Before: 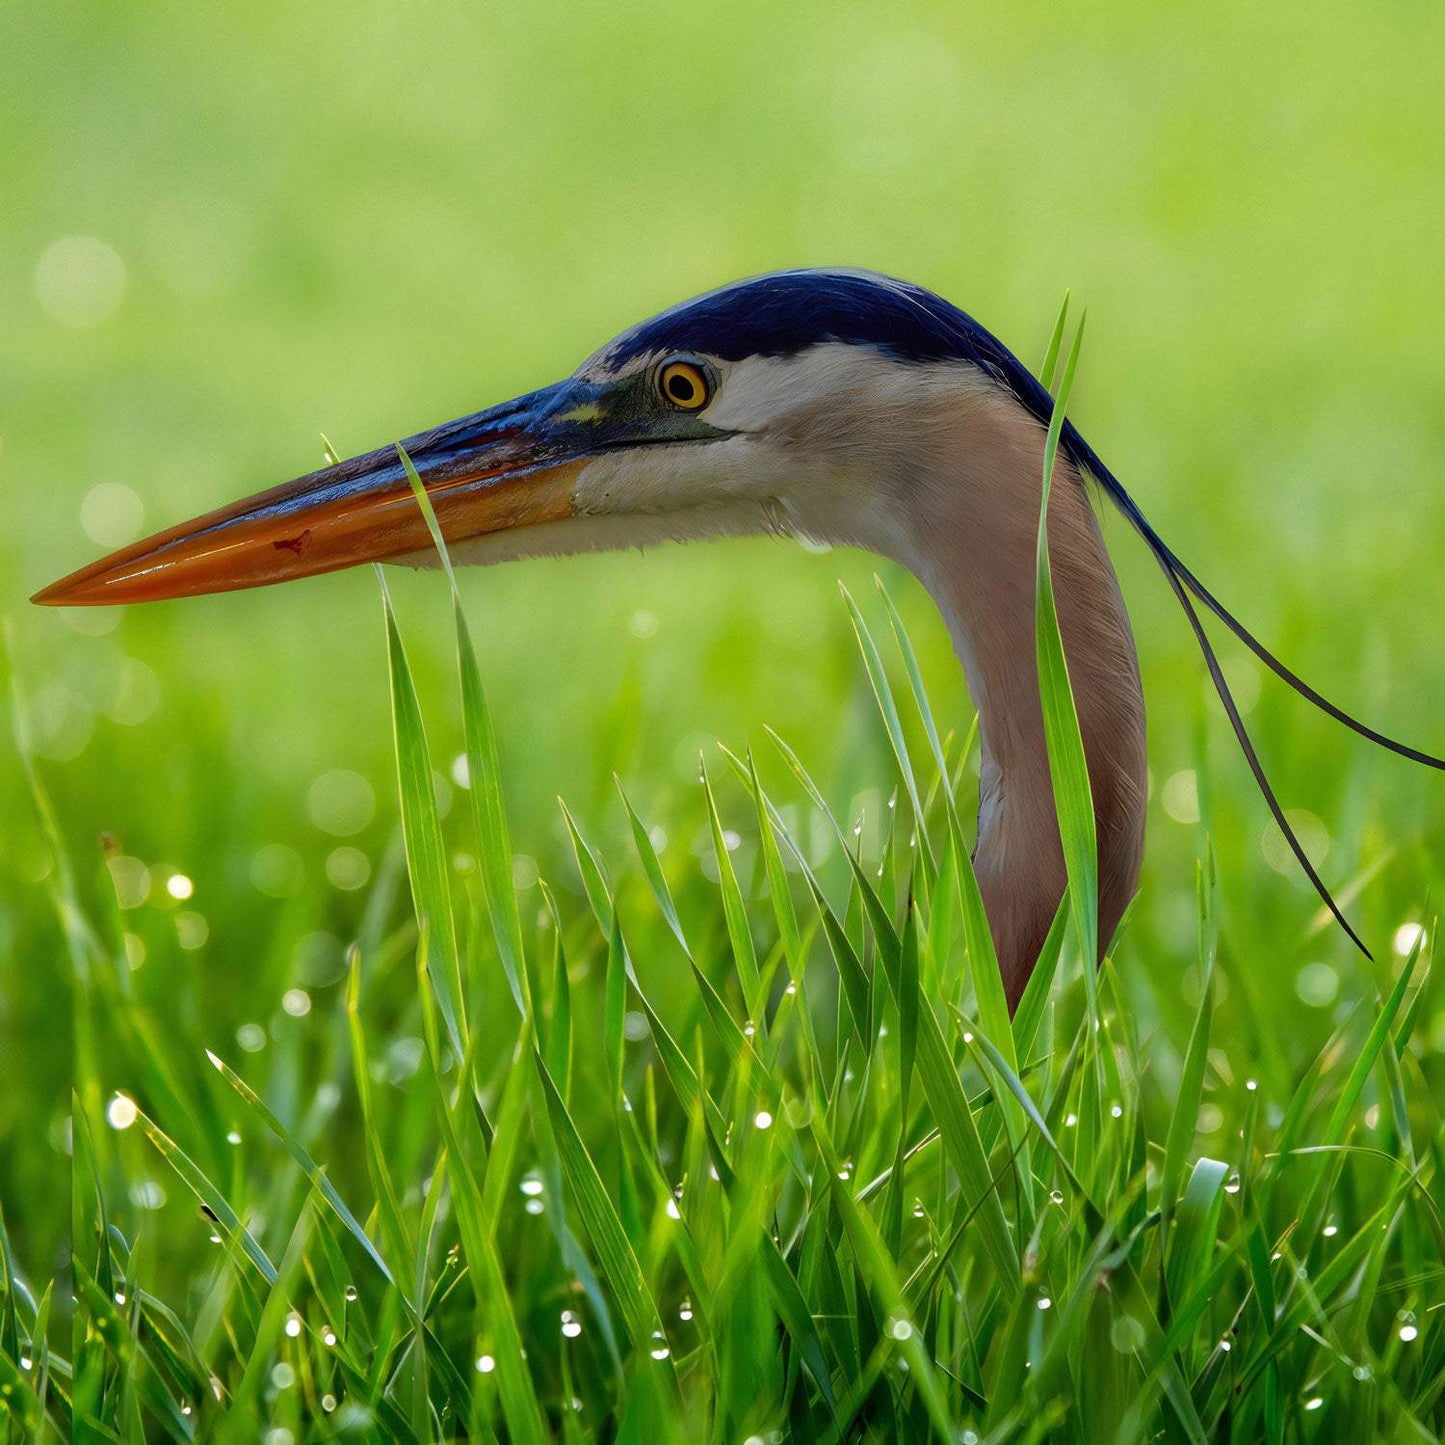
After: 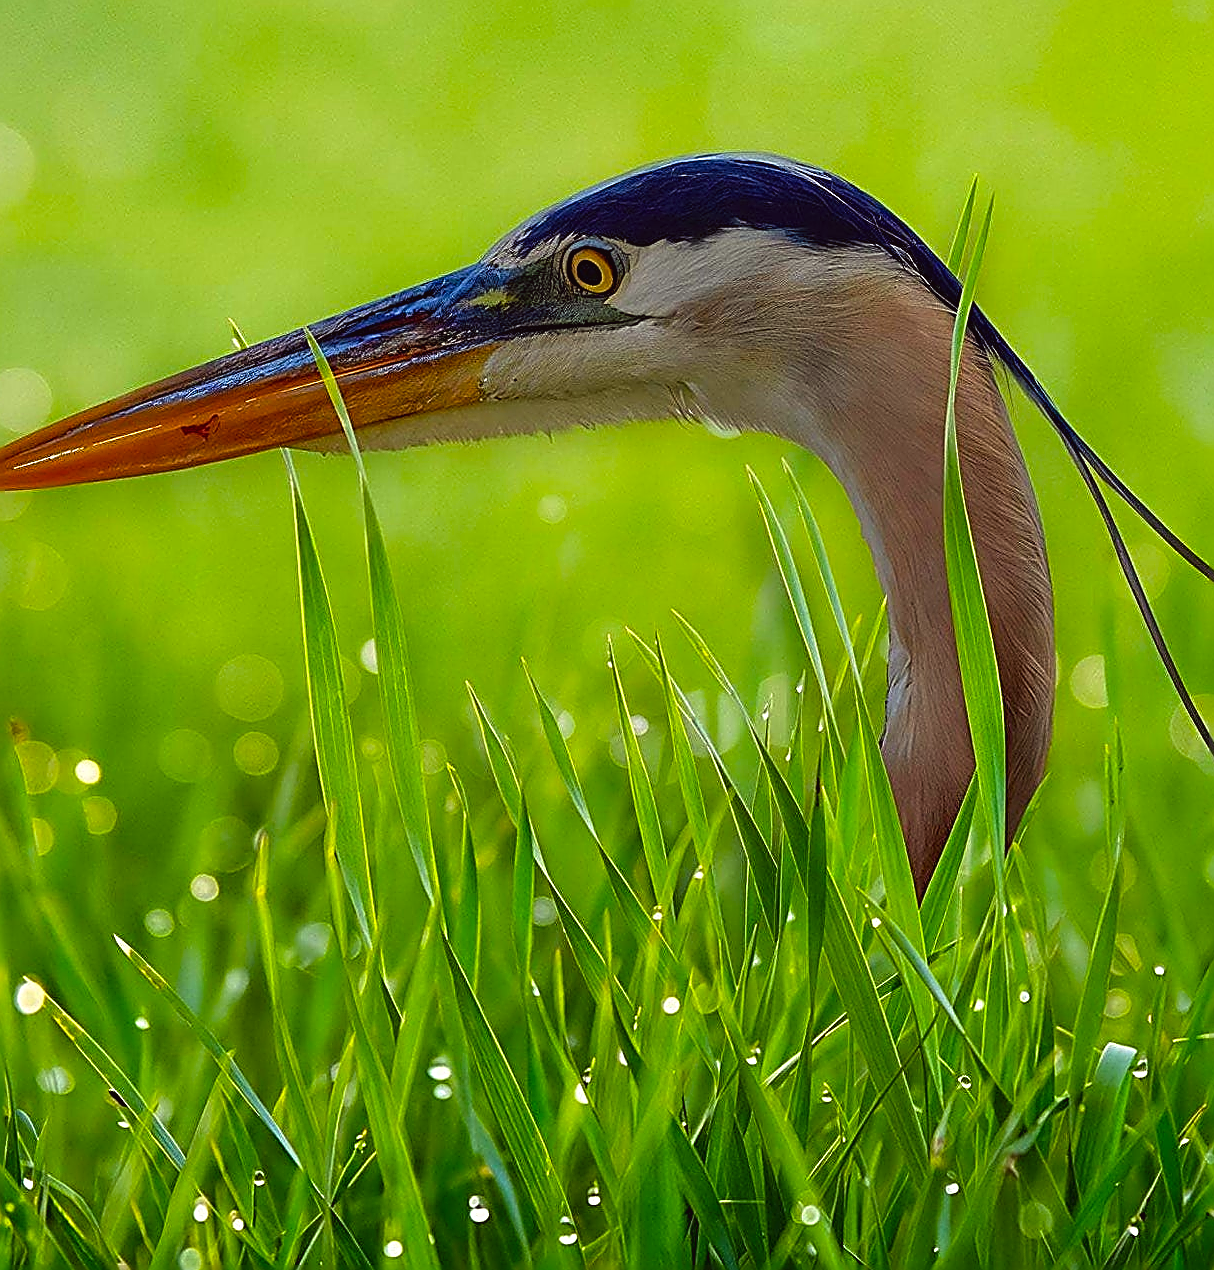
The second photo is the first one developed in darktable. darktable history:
color balance rgb: global offset › luminance 0.251%, perceptual saturation grading › global saturation 19.64%, global vibrance 20%
crop: left 6.414%, top 7.982%, right 9.536%, bottom 4.064%
color correction: highlights a* -1.13, highlights b* 4.63, shadows a* 3.51
sharpen: amount 1.99
